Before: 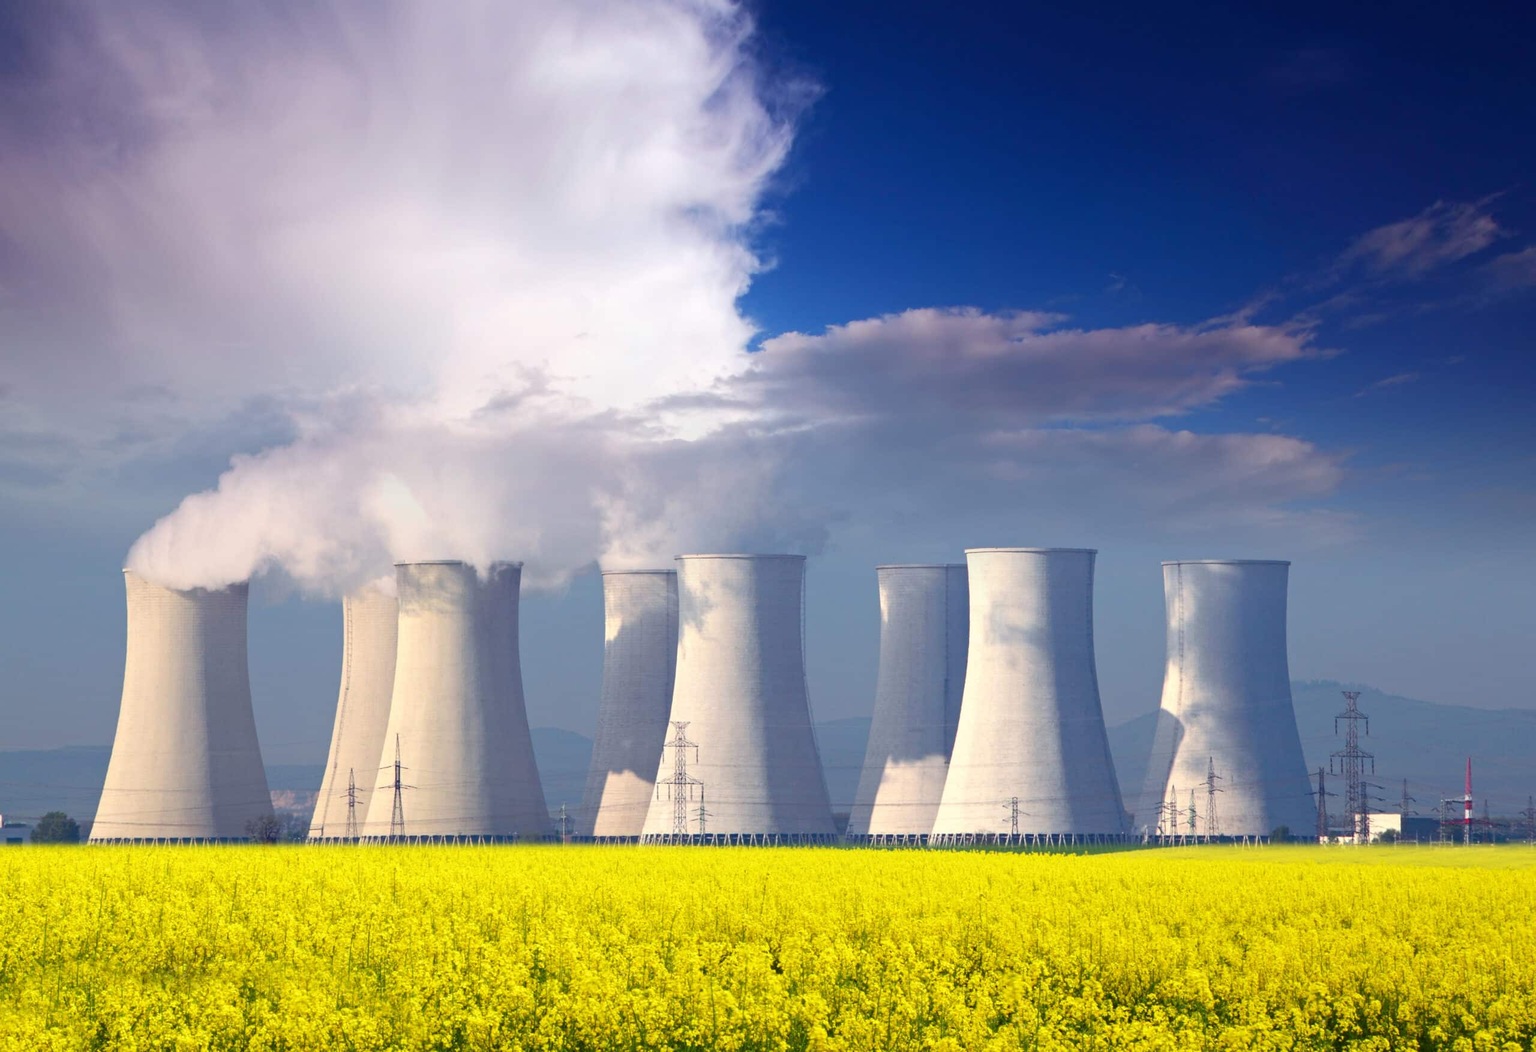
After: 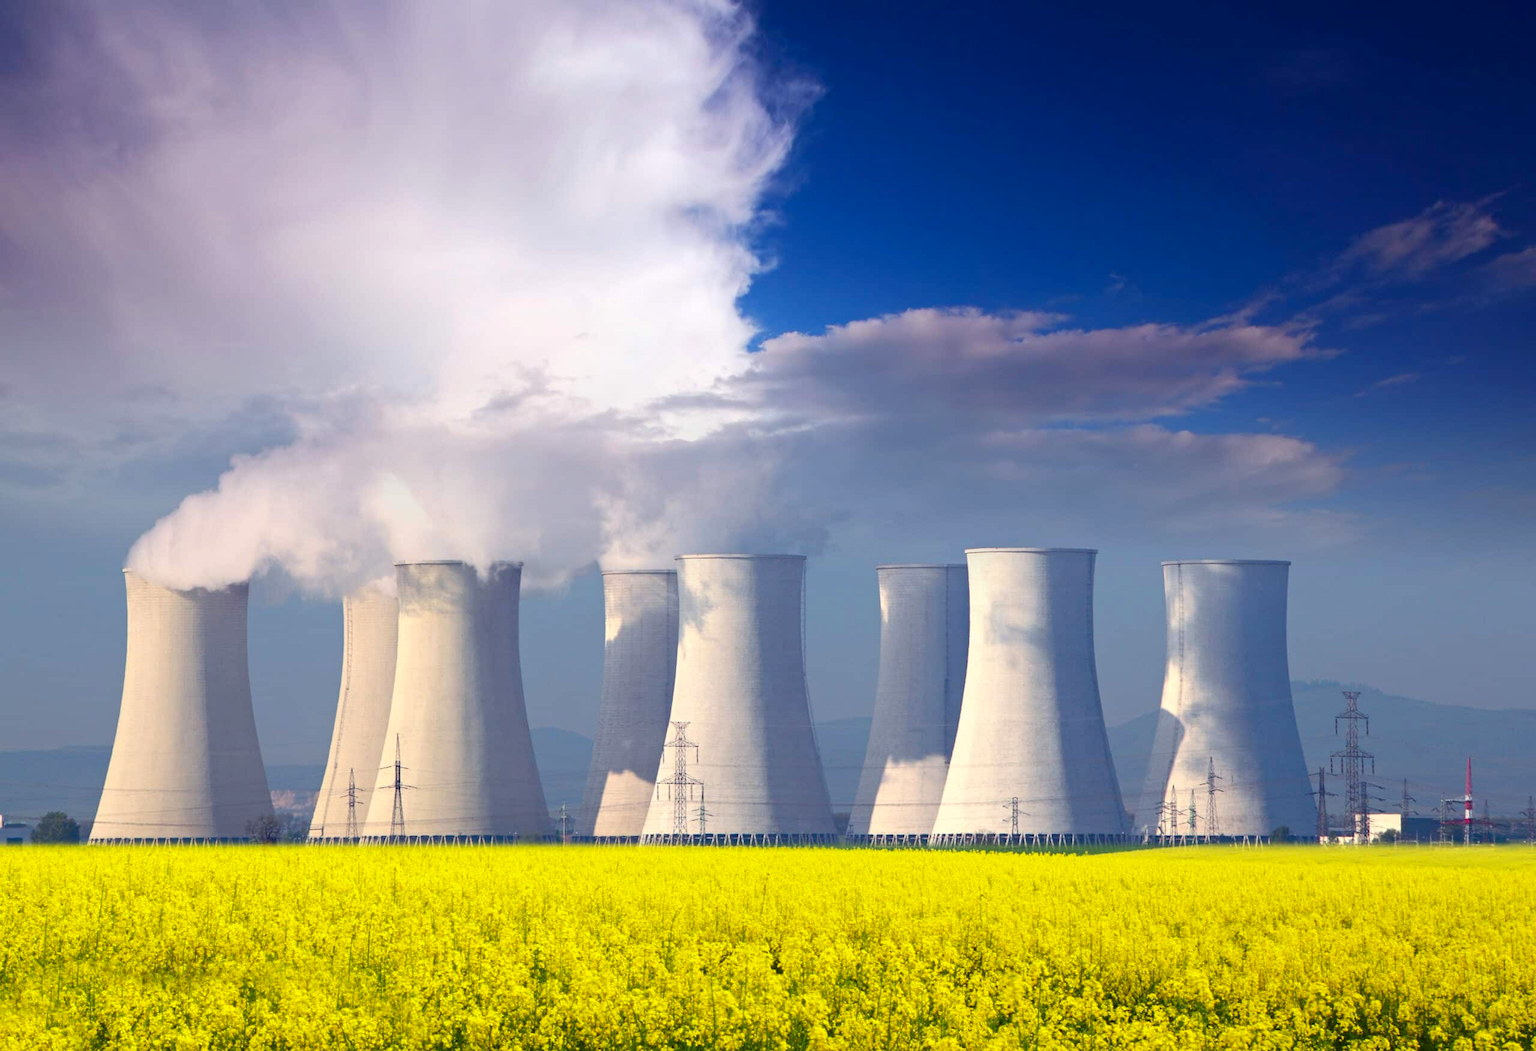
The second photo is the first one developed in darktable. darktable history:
contrast brightness saturation: contrast 0.041, saturation 0.07
